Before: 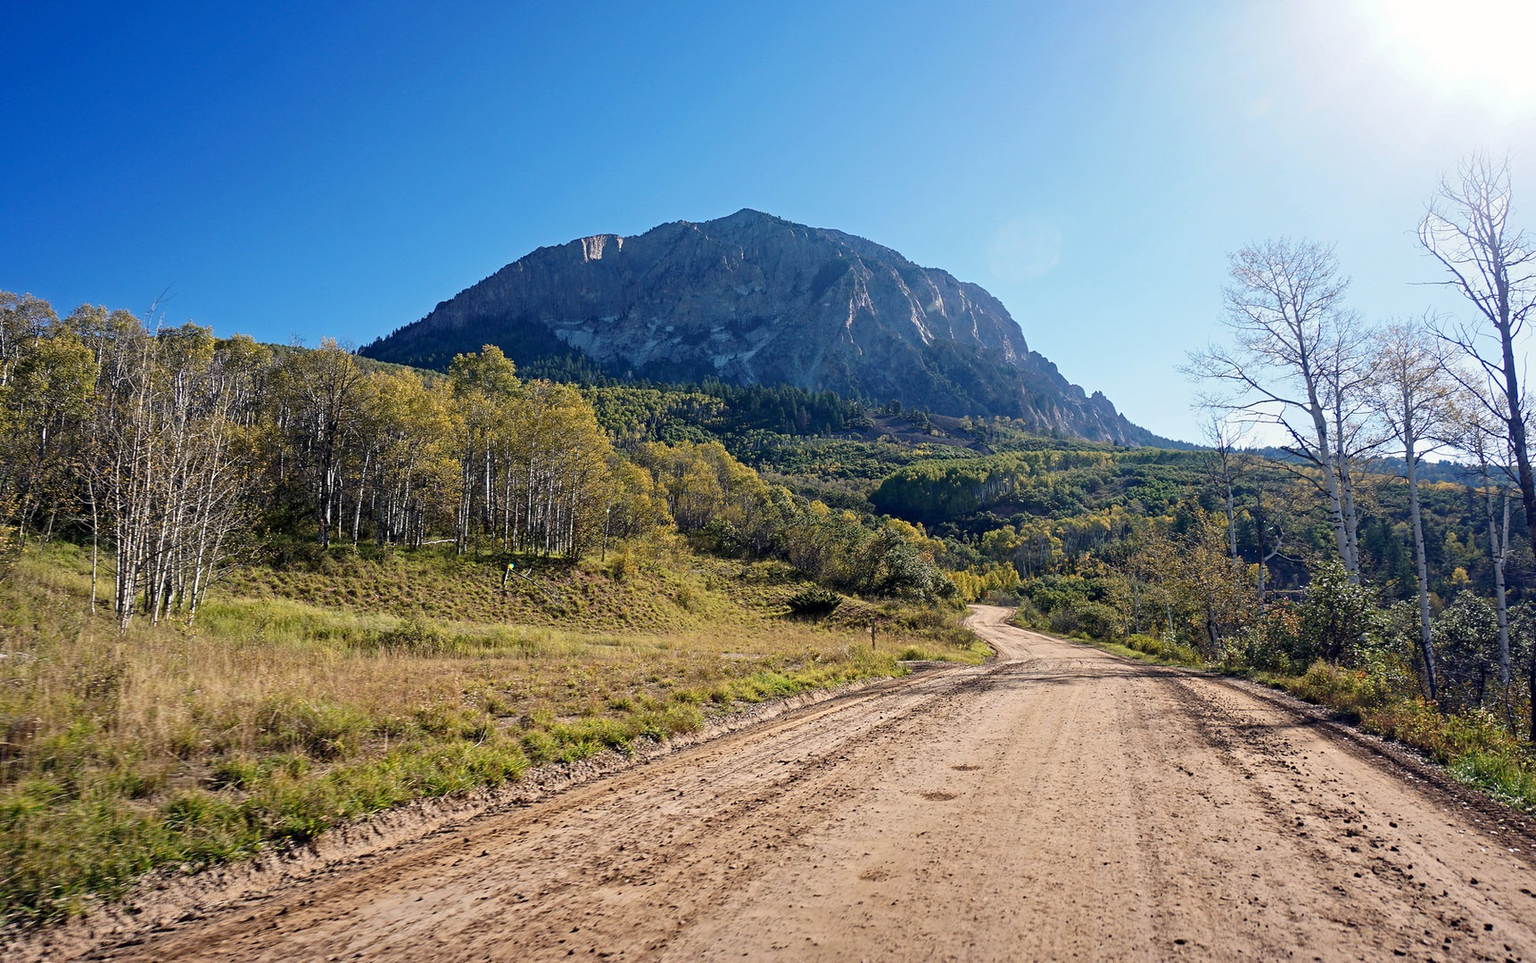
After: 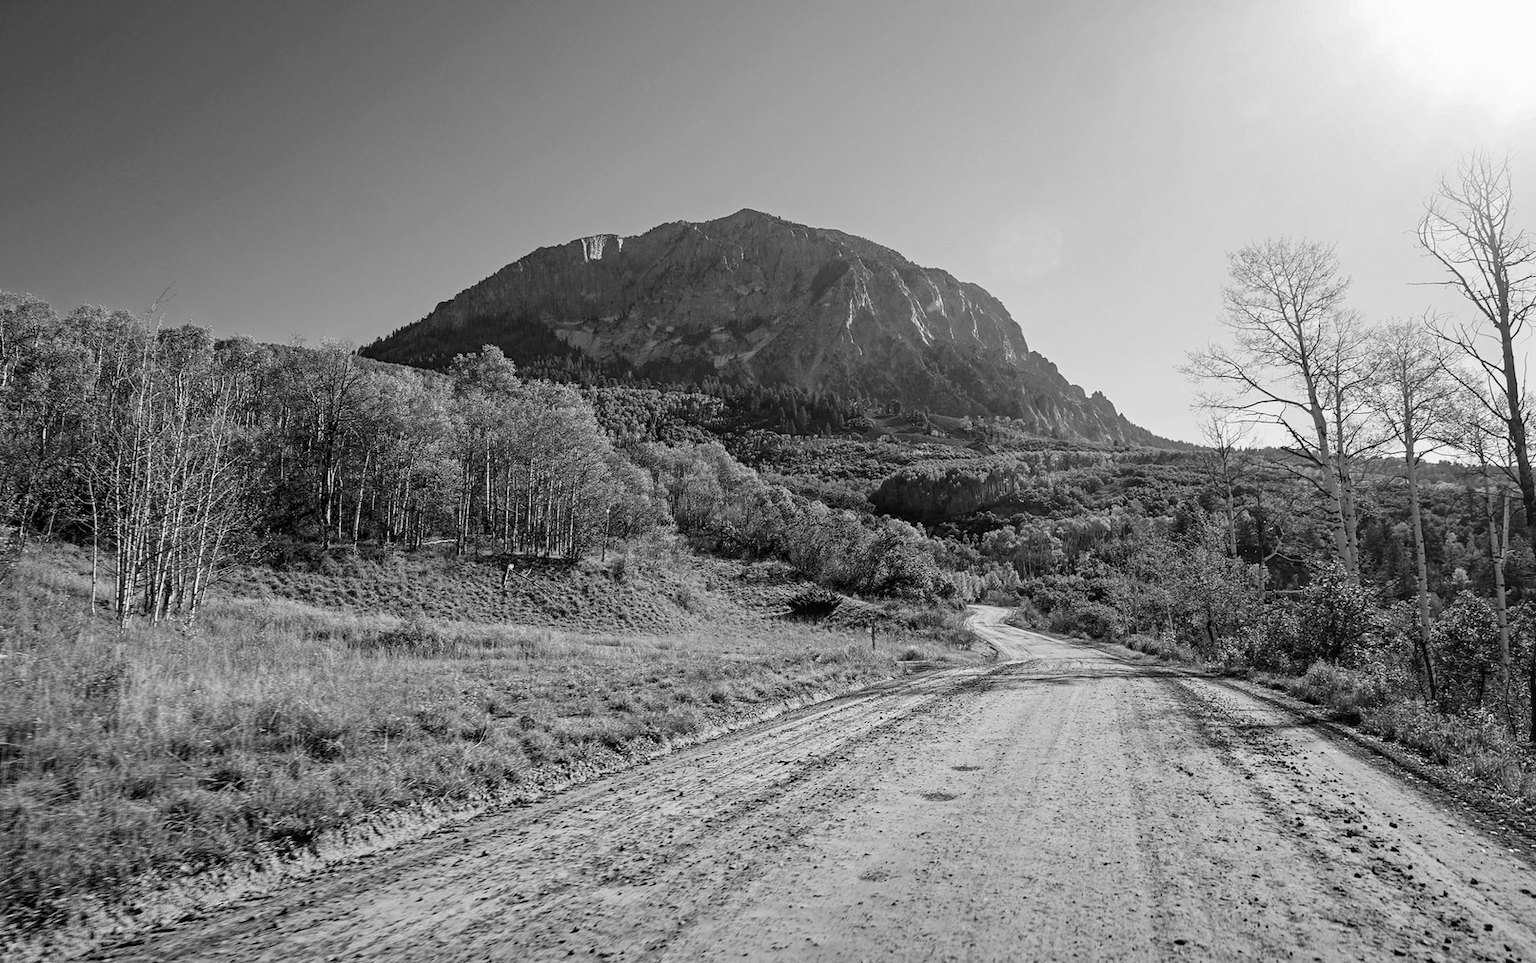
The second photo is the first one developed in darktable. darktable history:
local contrast: detail 110%
color balance rgb: shadows lift › chroma 2%, shadows lift › hue 217.2°, power › chroma 0.25%, power › hue 60°, highlights gain › chroma 1.5%, highlights gain › hue 309.6°, global offset › luminance -0.25%, perceptual saturation grading › global saturation 15%, global vibrance 15%
color zones: curves: ch1 [(0, -0.014) (0.143, -0.013) (0.286, -0.013) (0.429, -0.016) (0.571, -0.019) (0.714, -0.015) (0.857, 0.002) (1, -0.014)]
